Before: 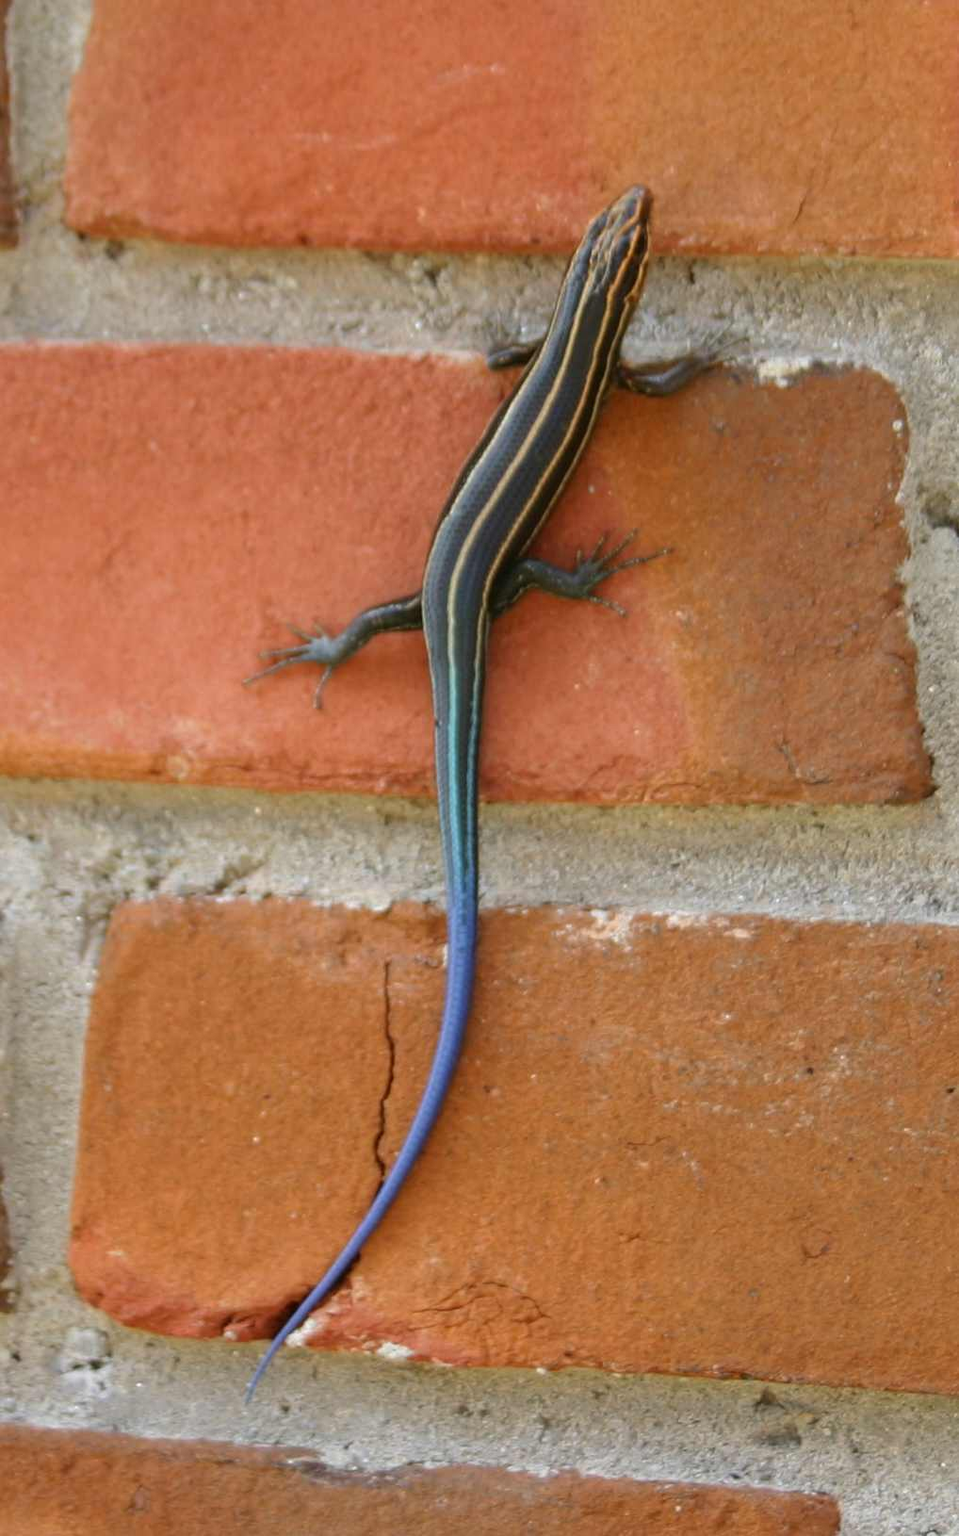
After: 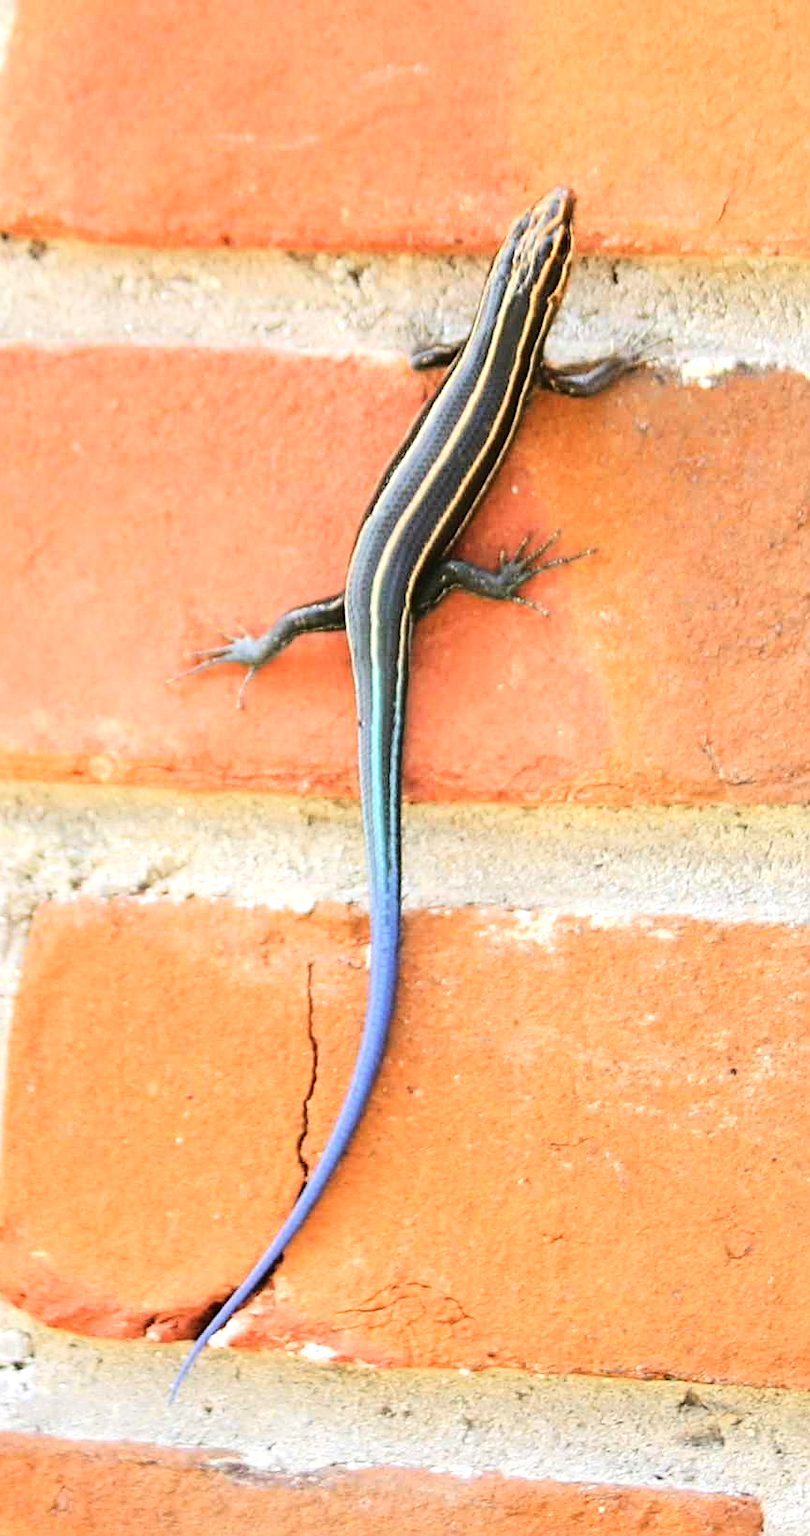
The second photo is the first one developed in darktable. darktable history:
sharpen: on, module defaults
tone equalizer: -7 EV 0.158 EV, -6 EV 0.571 EV, -5 EV 1.14 EV, -4 EV 1.3 EV, -3 EV 1.13 EV, -2 EV 0.6 EV, -1 EV 0.166 EV, edges refinement/feathering 500, mask exposure compensation -1.57 EV, preserve details no
color balance rgb: perceptual saturation grading › global saturation -0.094%, perceptual brilliance grading › global brilliance 12.13%, global vibrance -24.784%
crop: left 8.059%, right 7.439%
